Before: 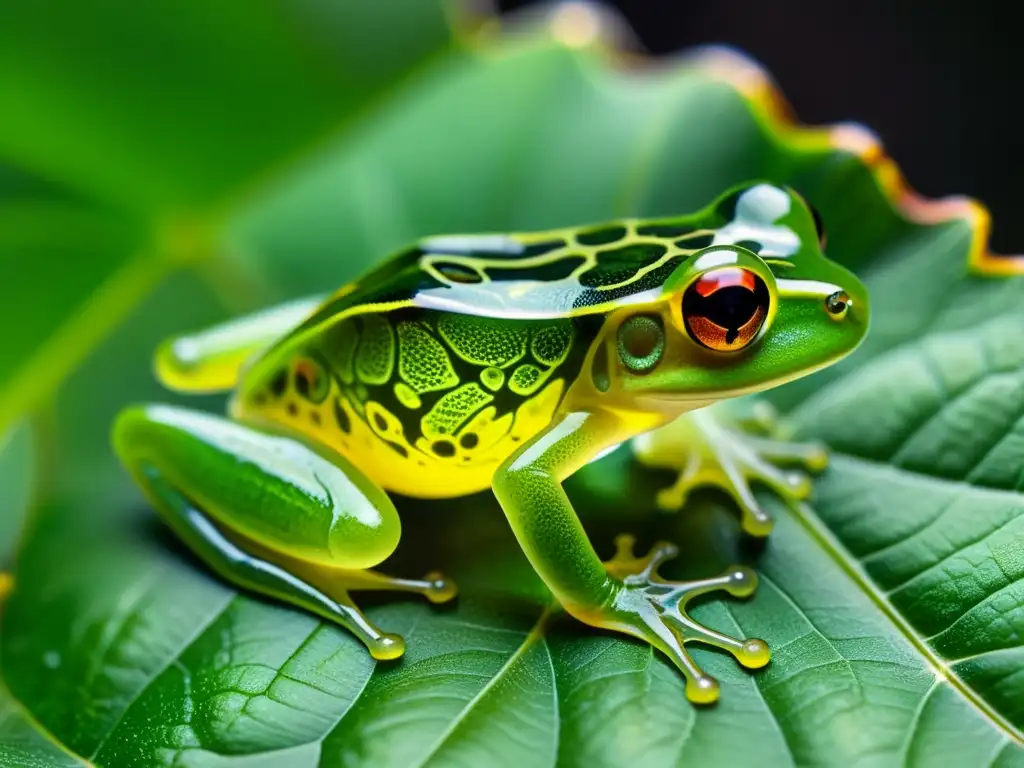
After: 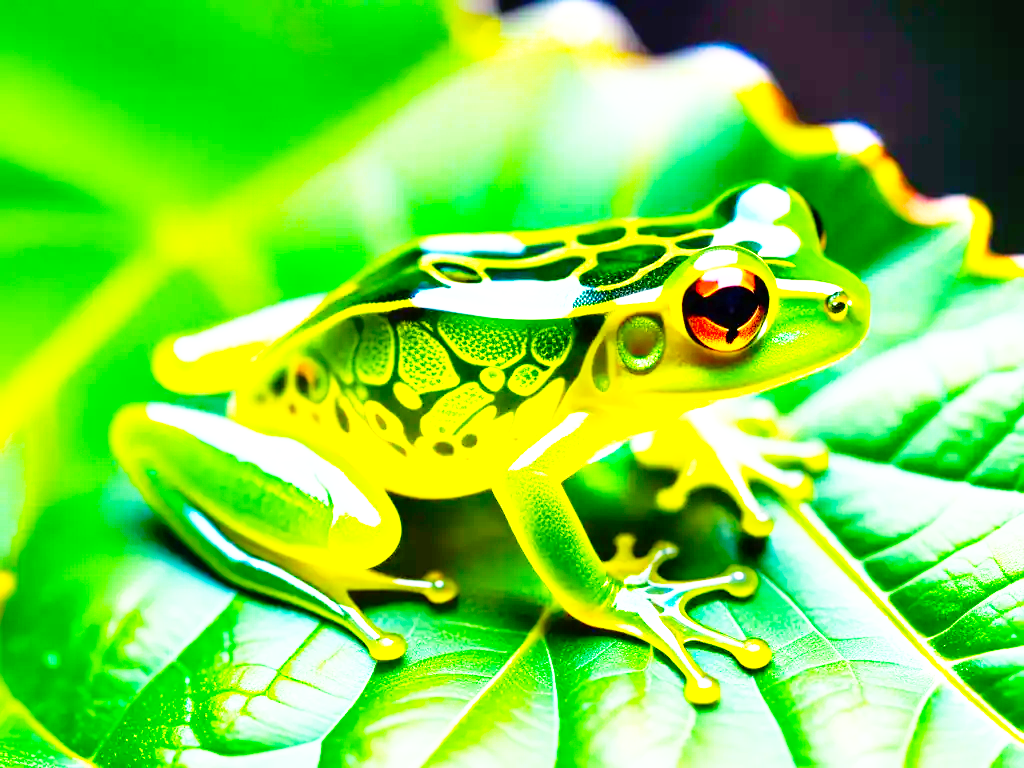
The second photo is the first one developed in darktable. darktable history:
exposure: black level correction 0, exposure 1.2 EV, compensate exposure bias true, compensate highlight preservation false
base curve: curves: ch0 [(0, 0) (0.012, 0.01) (0.073, 0.168) (0.31, 0.711) (0.645, 0.957) (1, 1)], preserve colors none
color balance rgb: linear chroma grading › global chroma 25.552%, perceptual saturation grading › global saturation 30.769%, global vibrance 20%
